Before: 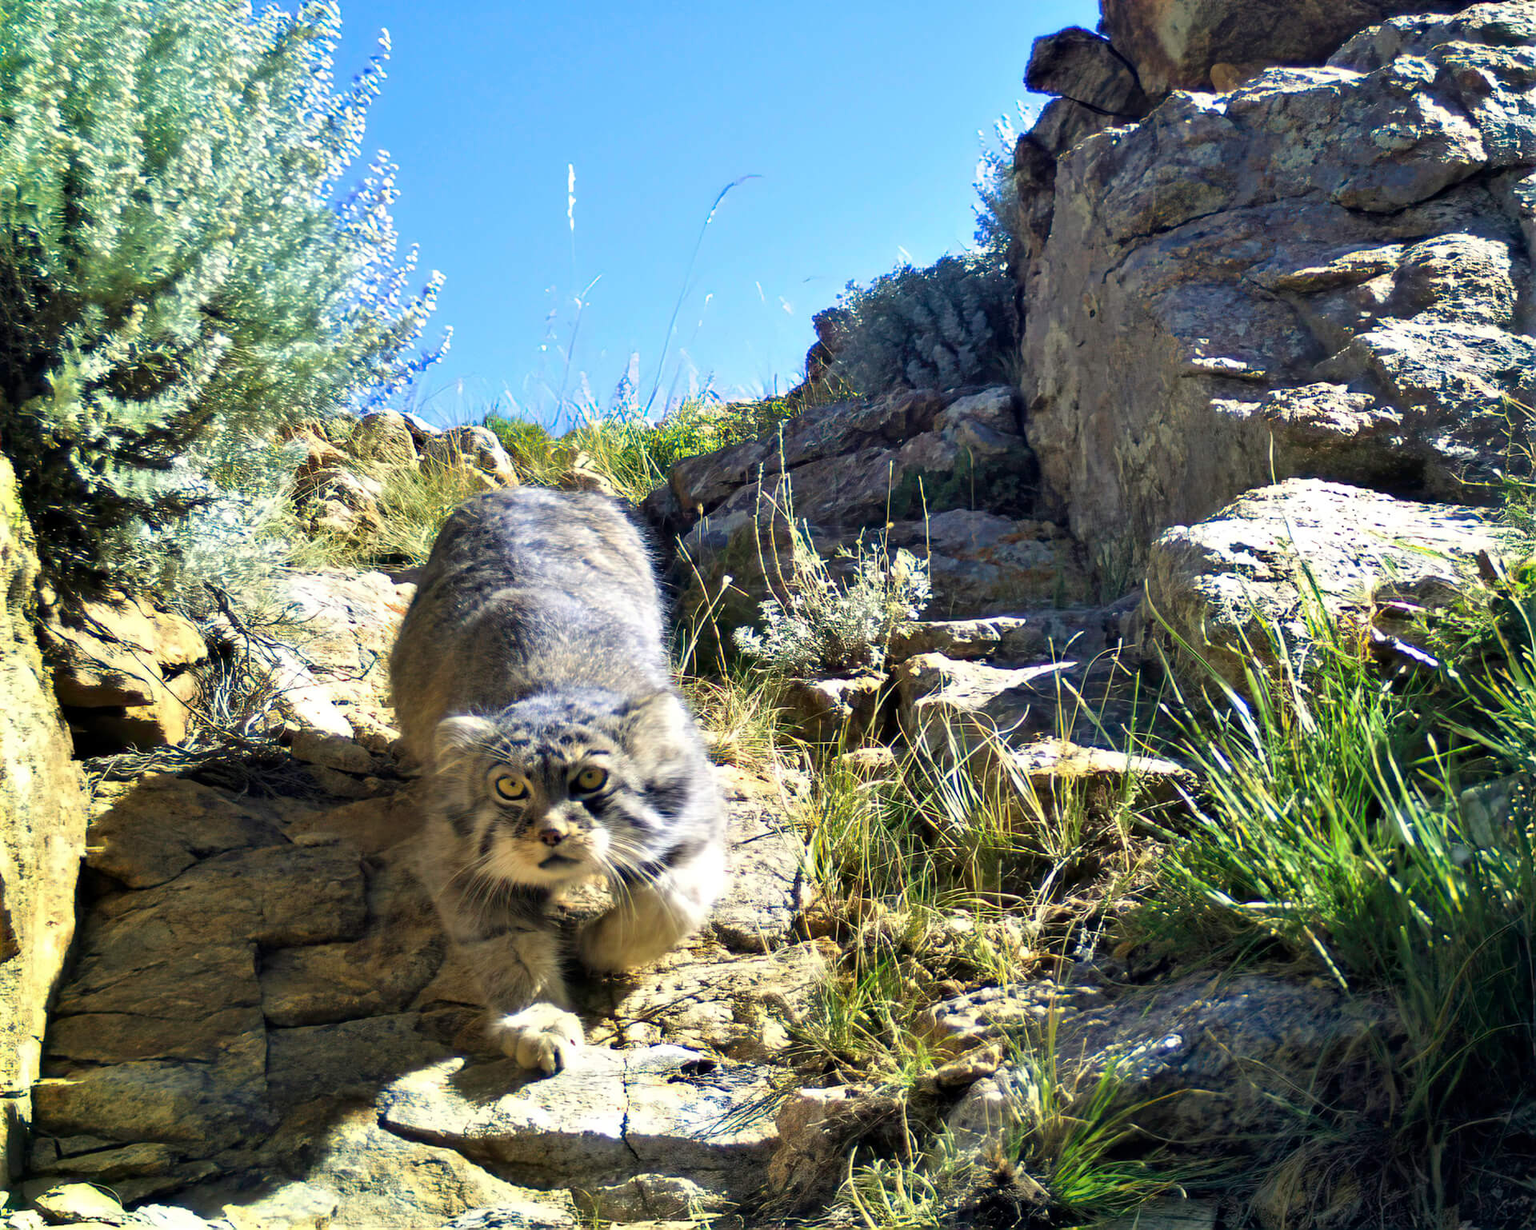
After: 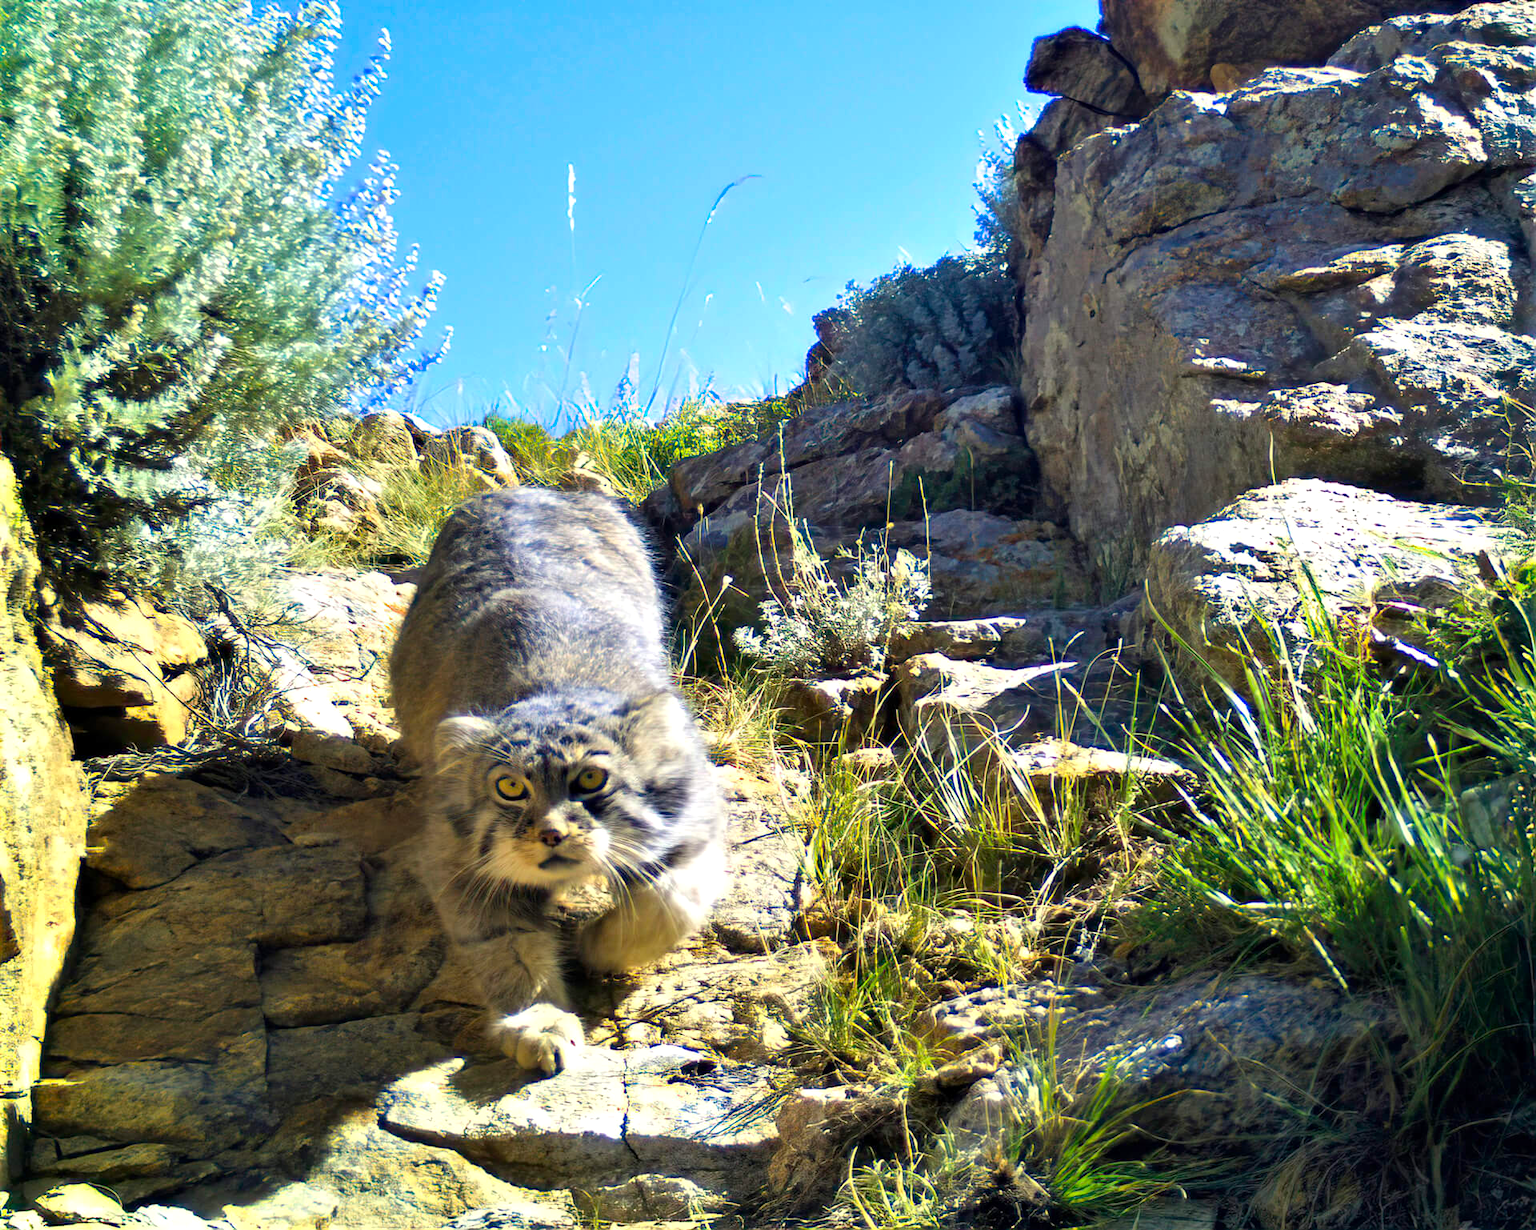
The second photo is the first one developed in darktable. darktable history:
color balance rgb: power › hue 325°, linear chroma grading › global chroma 15.583%, perceptual saturation grading › global saturation -0.057%
exposure: exposure 0.128 EV, compensate highlight preservation false
